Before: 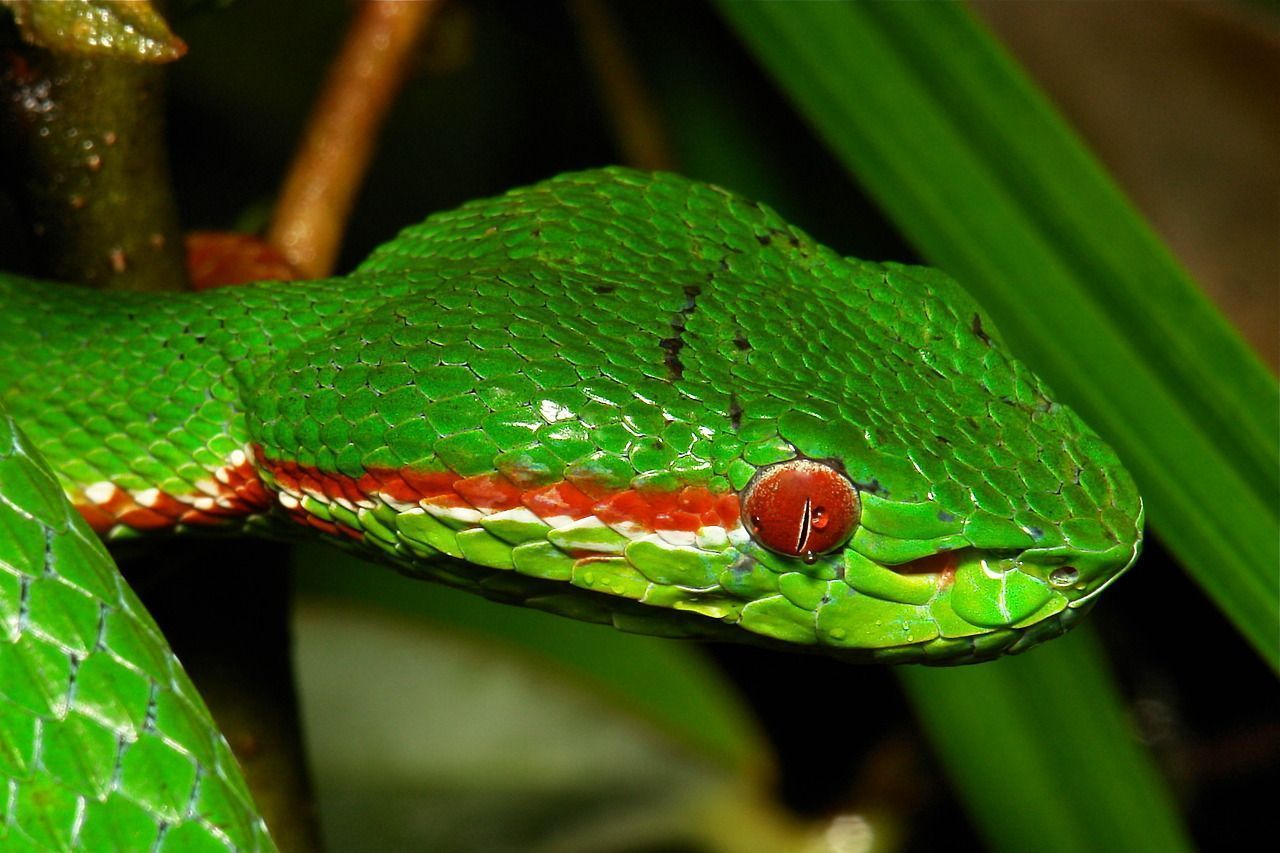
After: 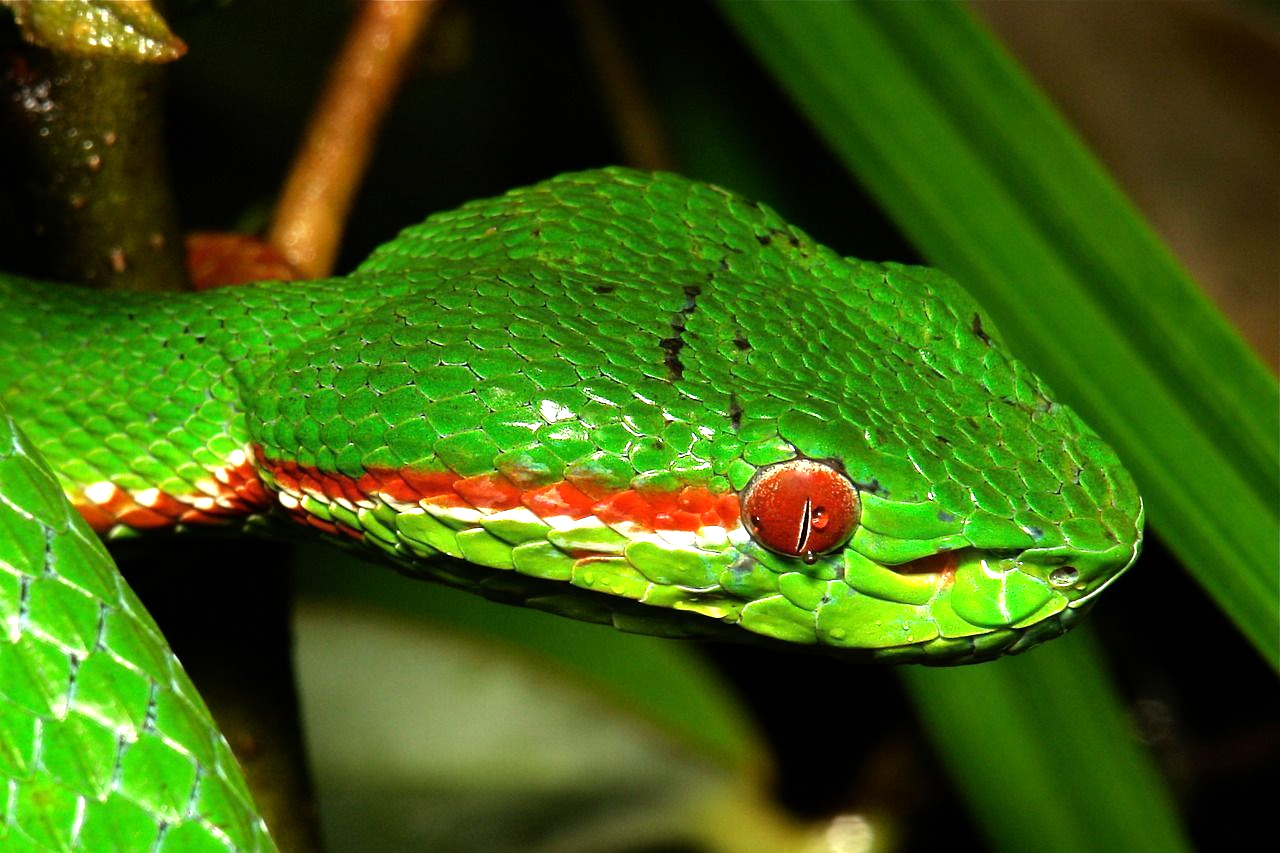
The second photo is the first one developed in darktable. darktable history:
tone equalizer: -8 EV -0.763 EV, -7 EV -0.695 EV, -6 EV -0.575 EV, -5 EV -0.393 EV, -3 EV 0.368 EV, -2 EV 0.6 EV, -1 EV 0.688 EV, +0 EV 0.753 EV
